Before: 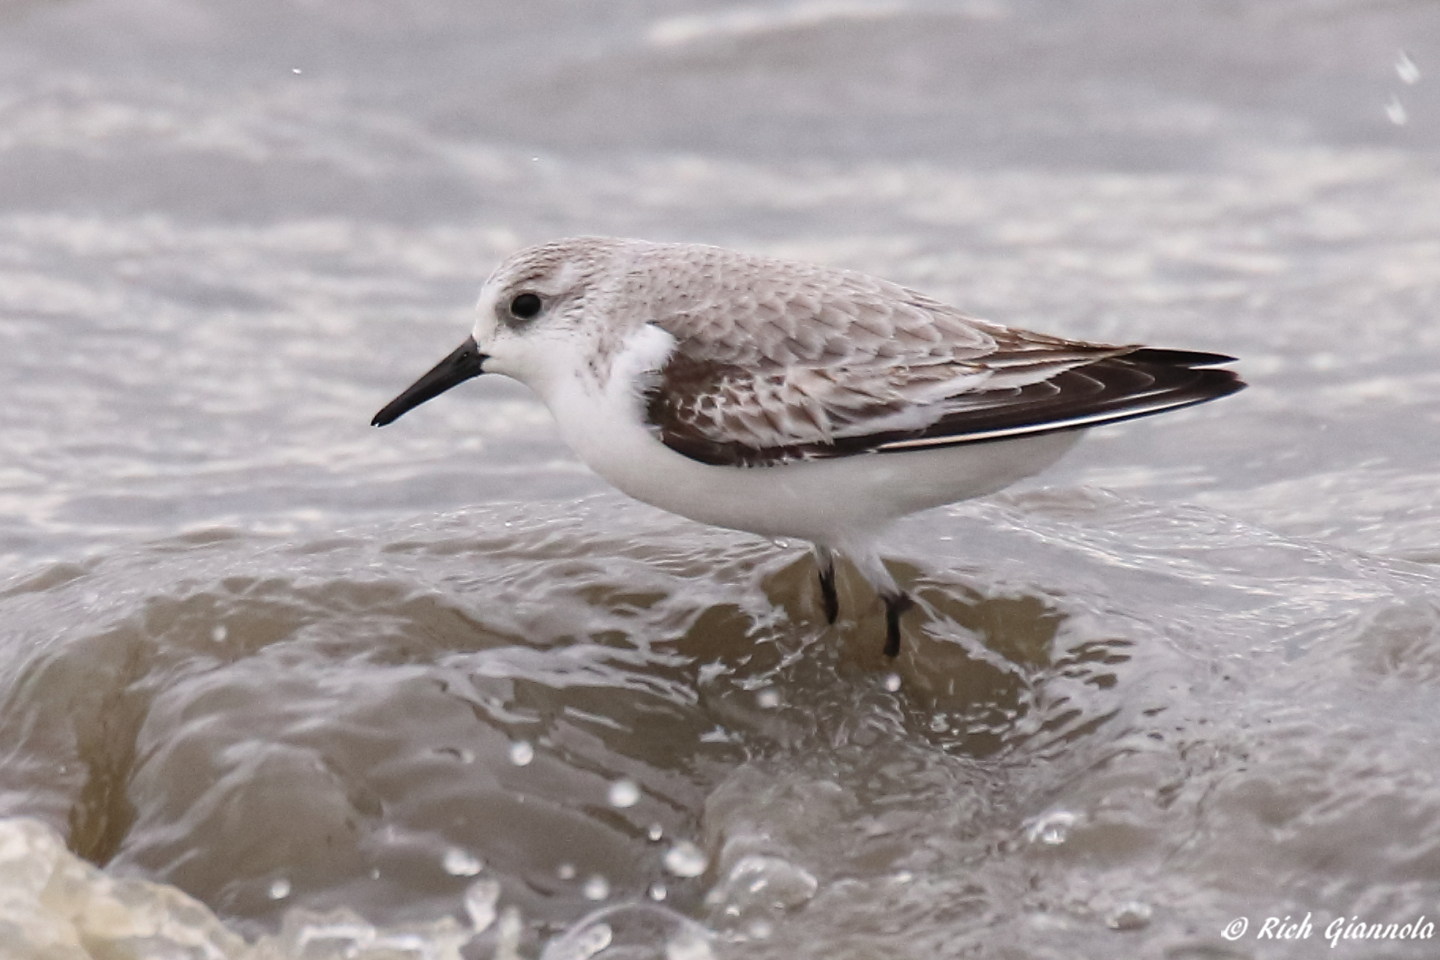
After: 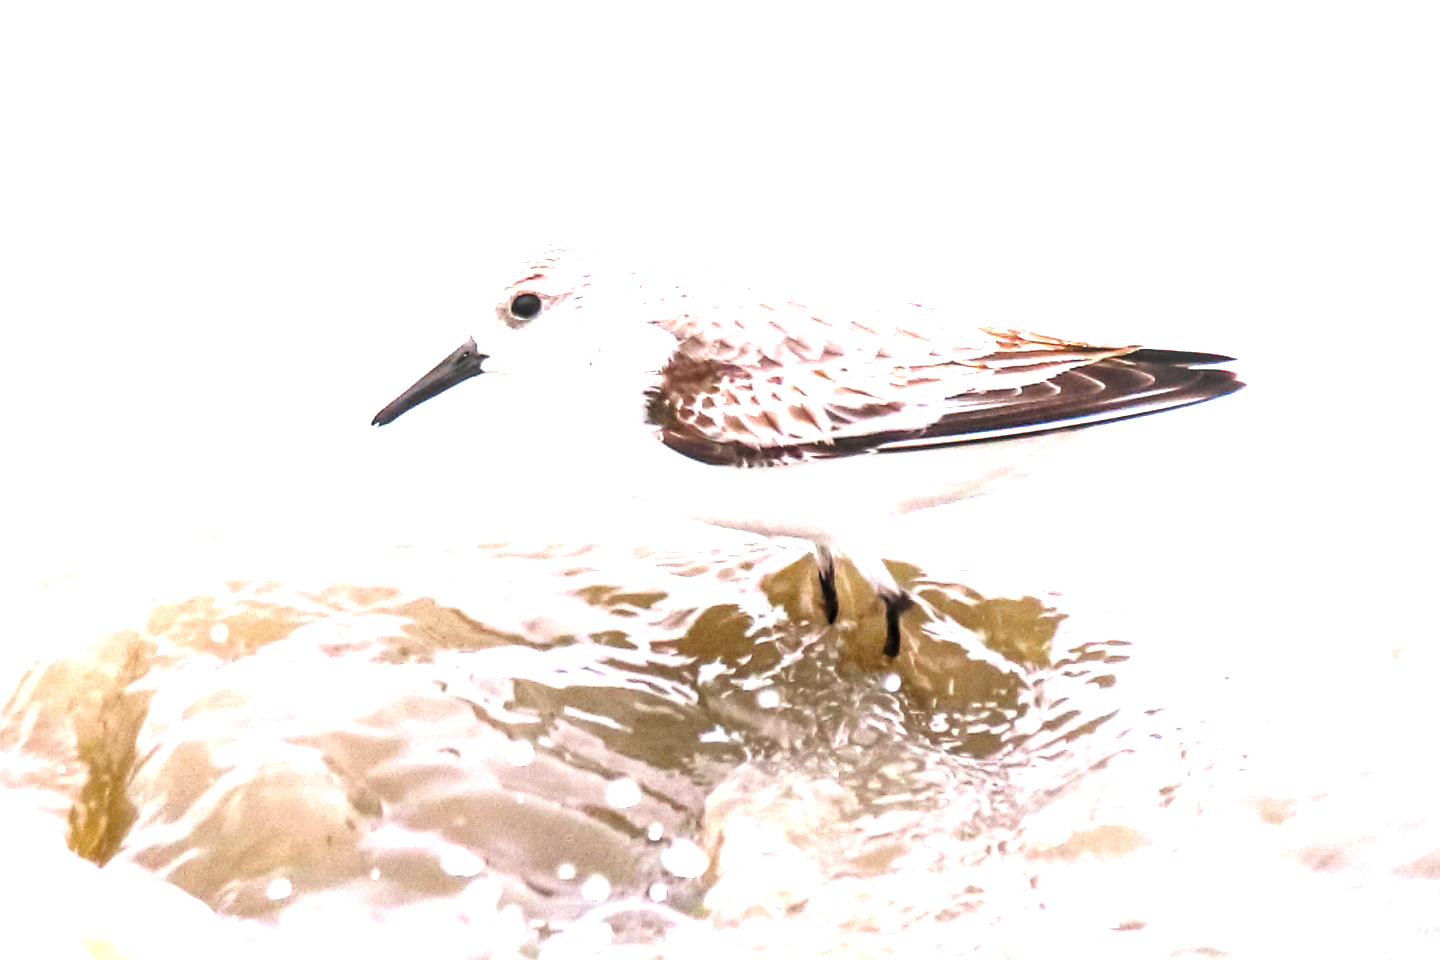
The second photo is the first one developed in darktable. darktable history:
exposure: exposure 1 EV, compensate highlight preservation false
local contrast: on, module defaults
contrast brightness saturation: contrast 0.079, saturation 0.2
color balance rgb: shadows lift › hue 86.02°, linear chroma grading › global chroma 20.047%, perceptual saturation grading › global saturation 30.915%
tone equalizer: -8 EV -0.751 EV, -7 EV -0.686 EV, -6 EV -0.634 EV, -5 EV -0.414 EV, -3 EV 0.396 EV, -2 EV 0.6 EV, -1 EV 0.682 EV, +0 EV 0.761 EV
levels: levels [0.052, 0.496, 0.908]
